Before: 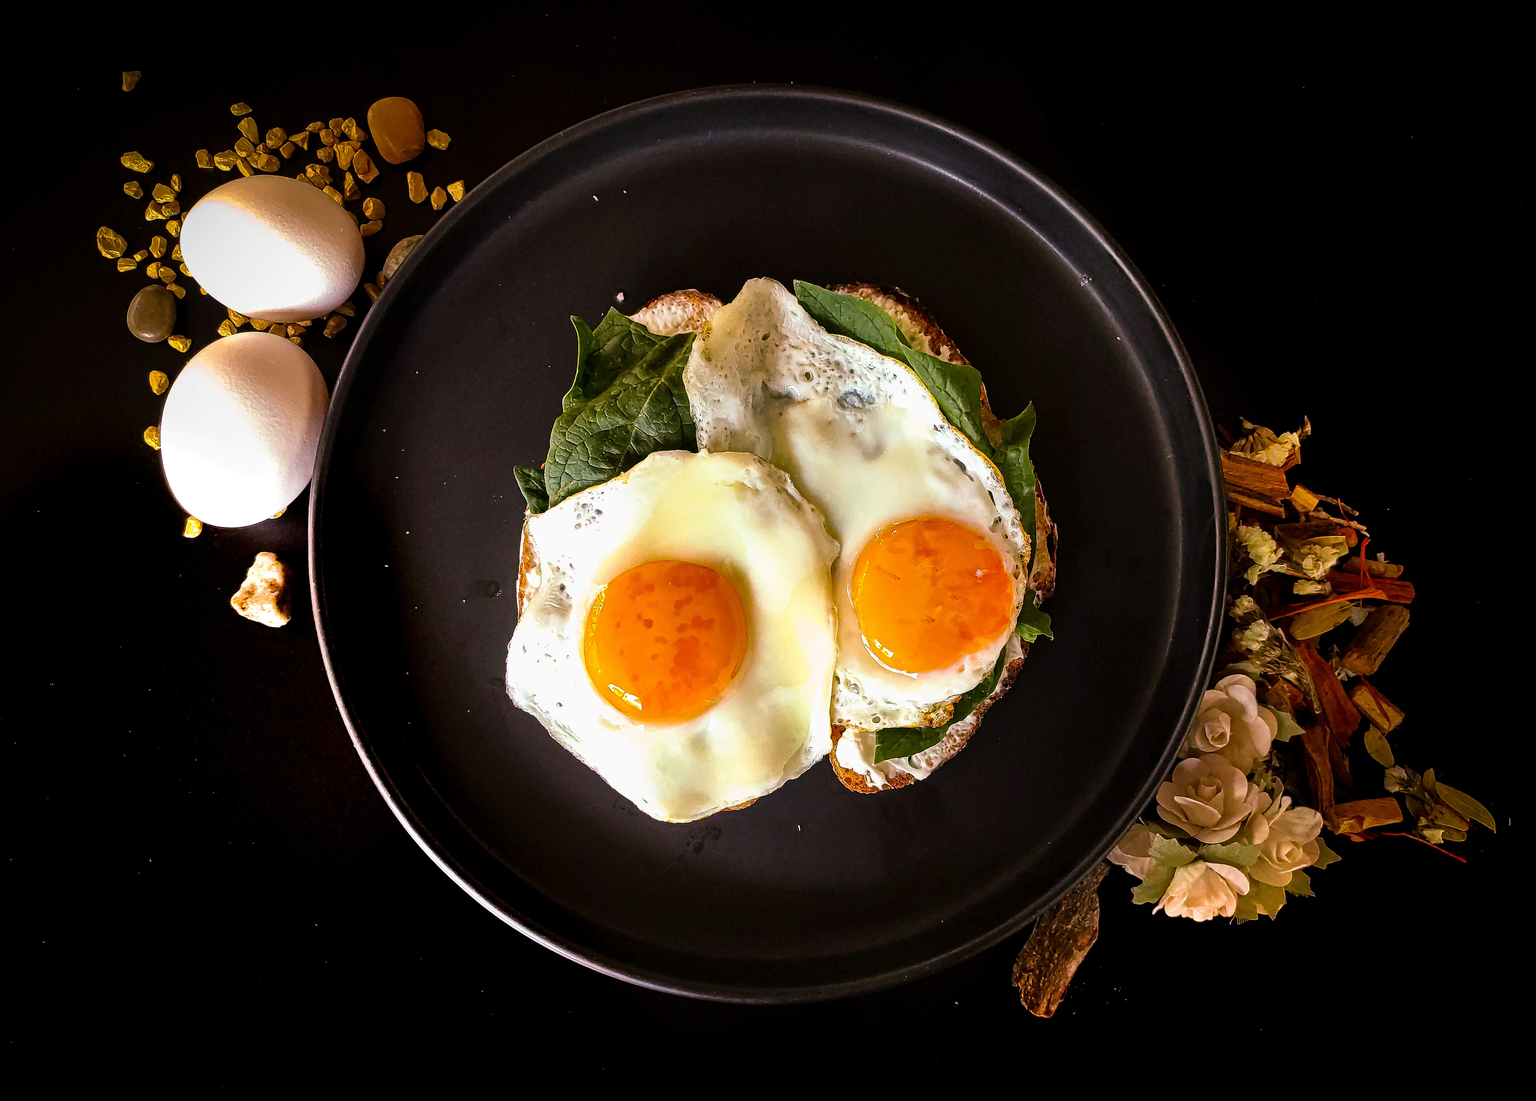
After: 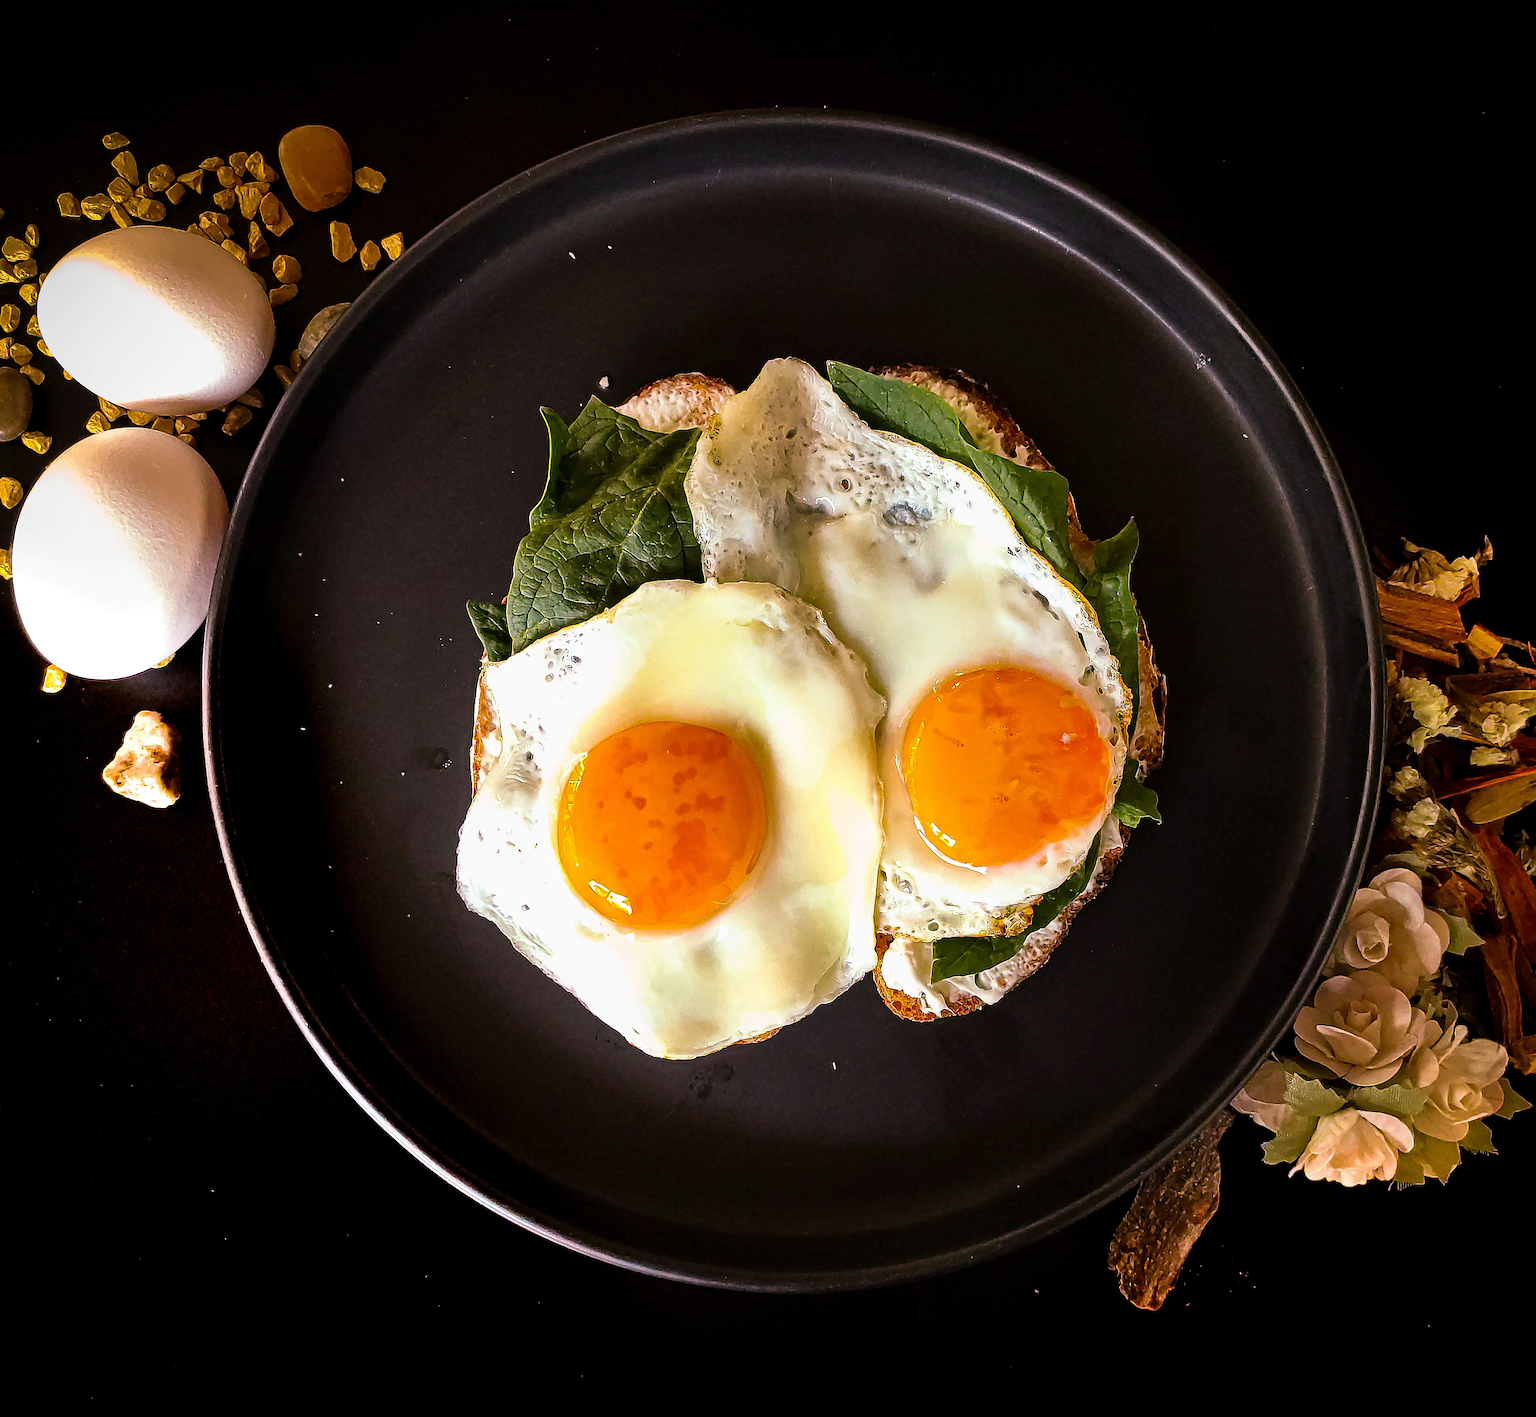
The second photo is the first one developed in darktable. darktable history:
sharpen: amount 0.491
crop: left 9.861%, right 12.436%
